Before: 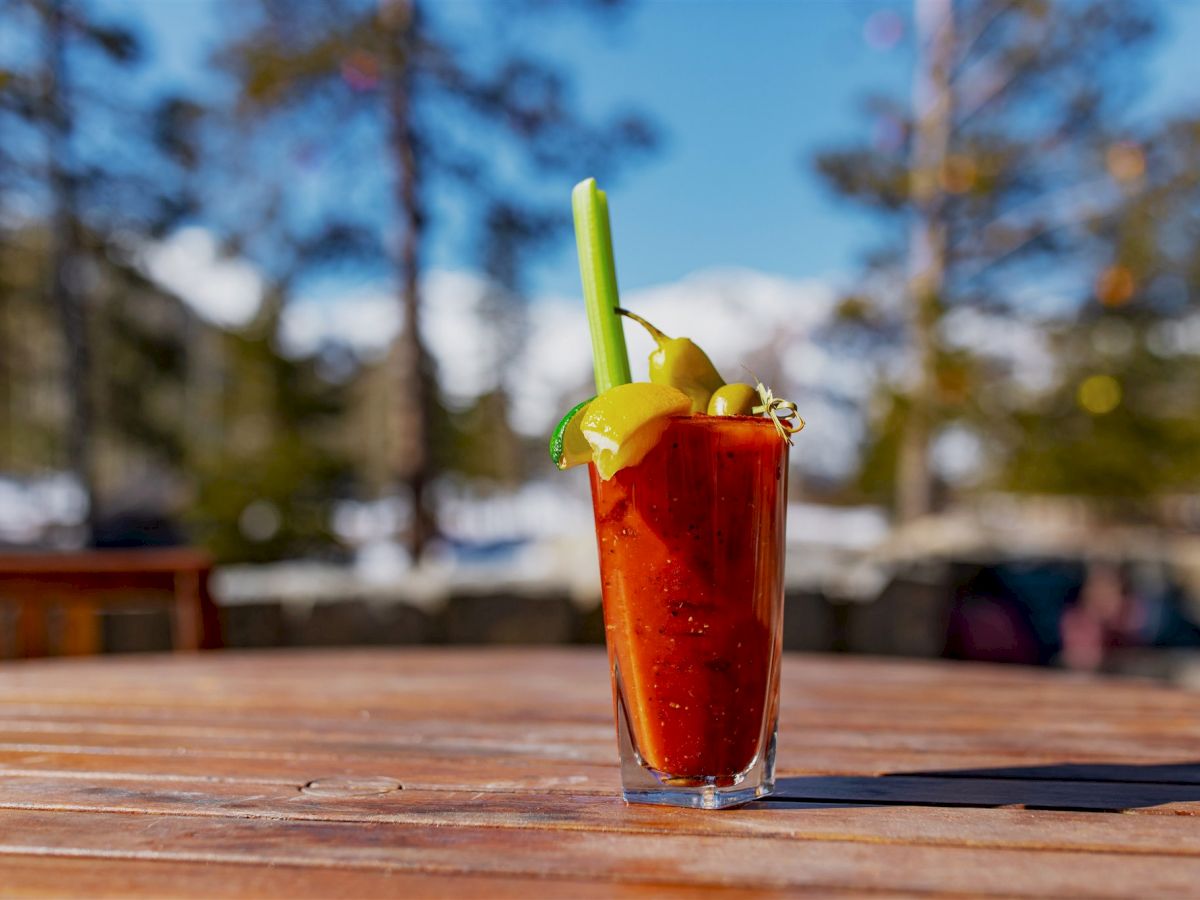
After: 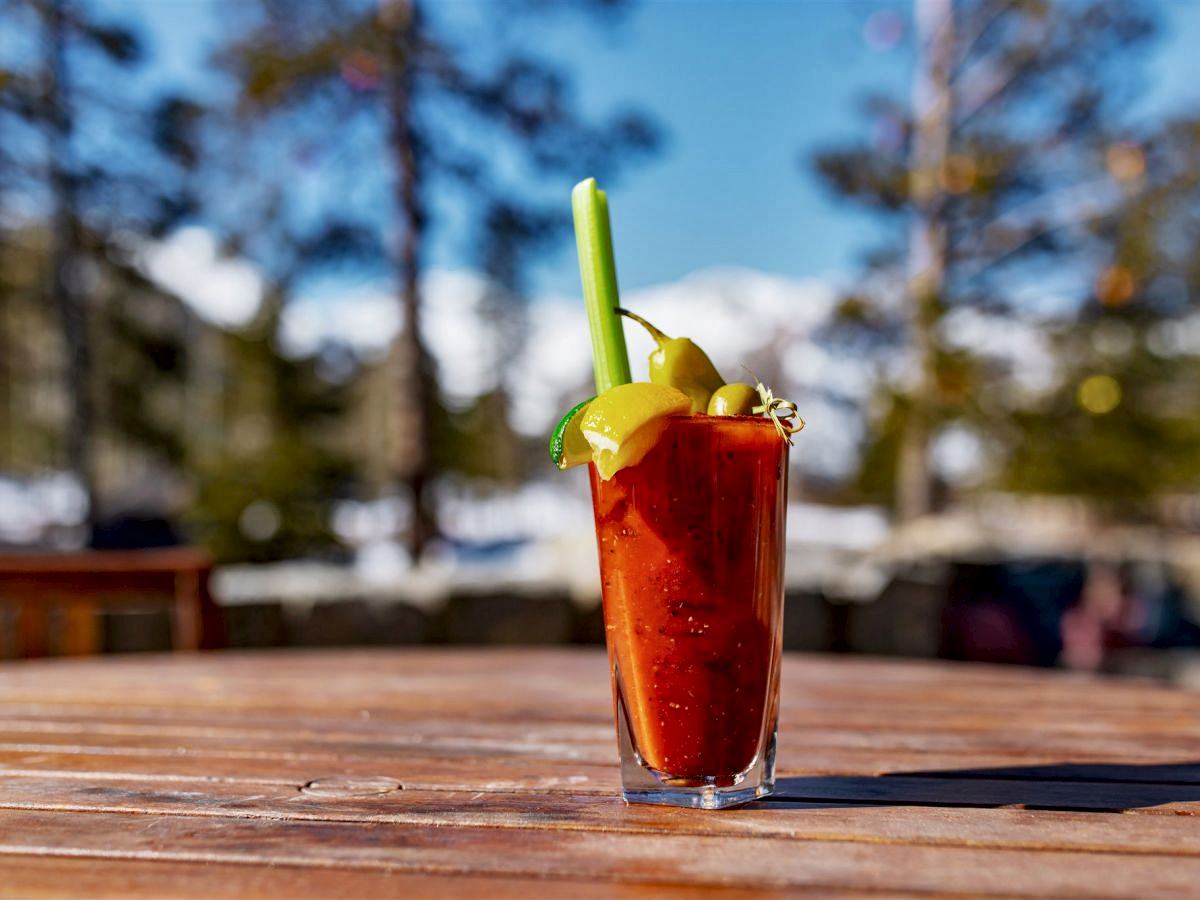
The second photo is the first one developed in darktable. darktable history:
exposure: compensate exposure bias true, compensate highlight preservation false
local contrast: mode bilateral grid, contrast 49, coarseness 49, detail 150%, midtone range 0.2
